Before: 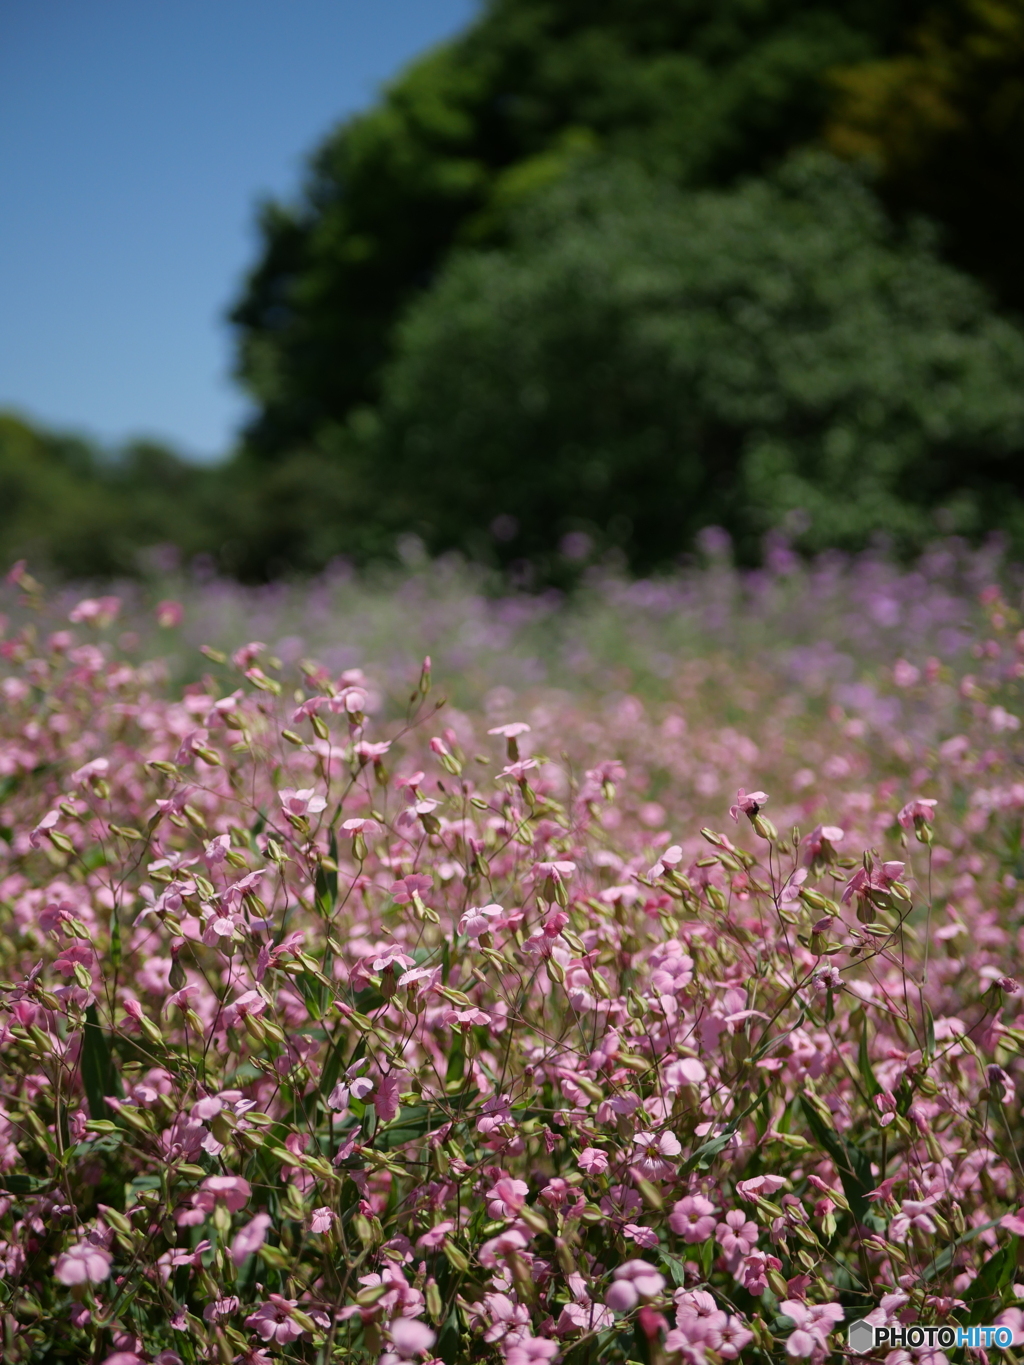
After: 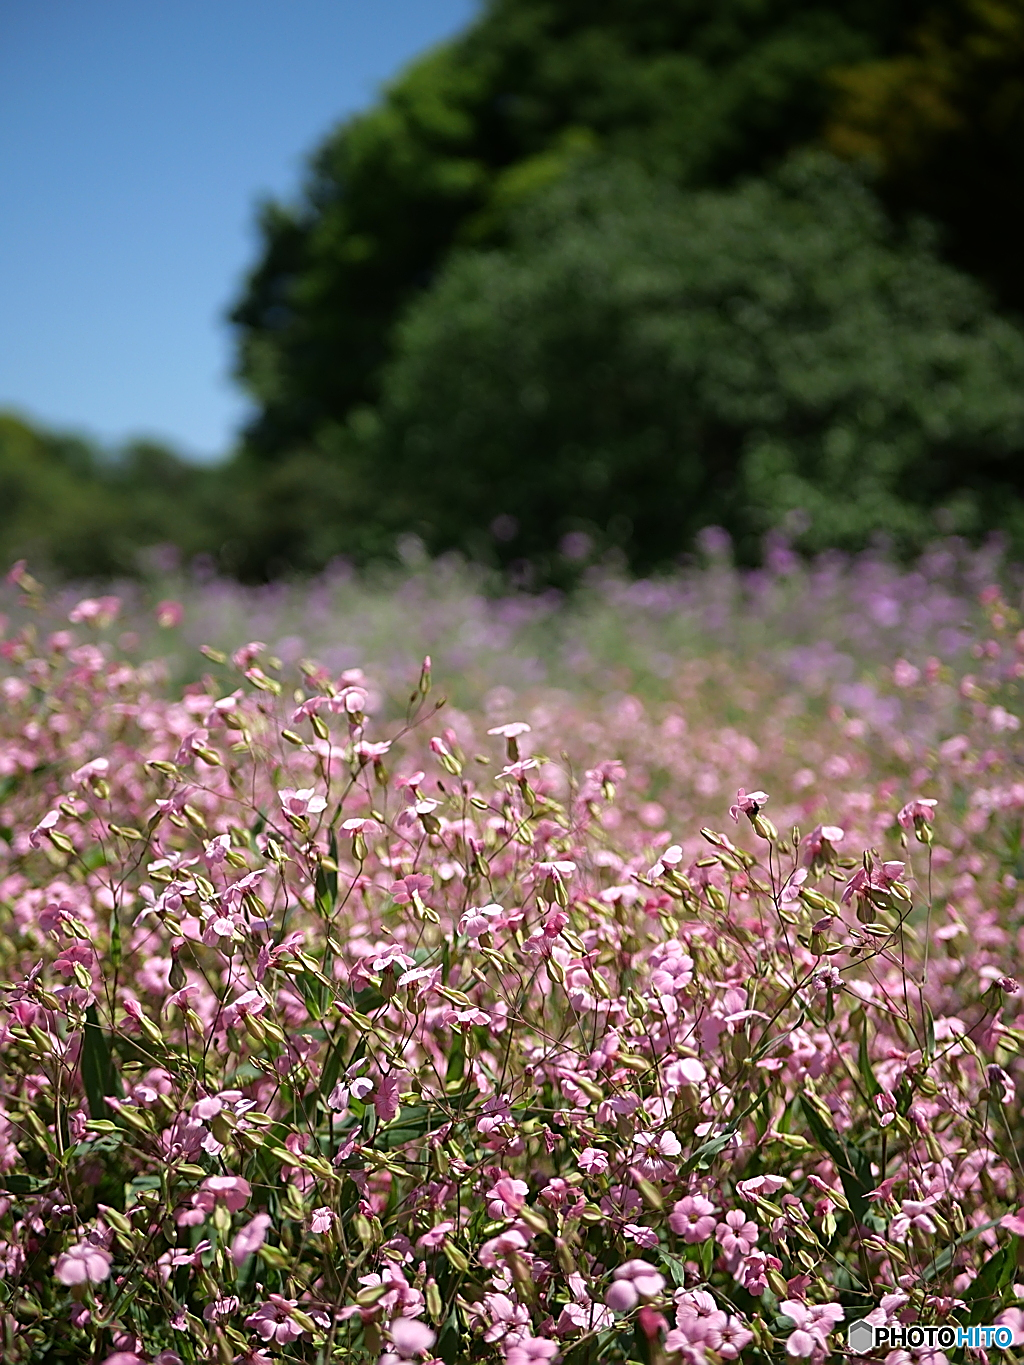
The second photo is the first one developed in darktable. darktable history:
tone equalizer: -8 EV -0.454 EV, -7 EV -0.416 EV, -6 EV -0.343 EV, -5 EV -0.206 EV, -3 EV 0.218 EV, -2 EV 0.333 EV, -1 EV 0.396 EV, +0 EV 0.443 EV, smoothing diameter 24.88%, edges refinement/feathering 9.08, preserve details guided filter
sharpen: radius 1.714, amount 1.305
